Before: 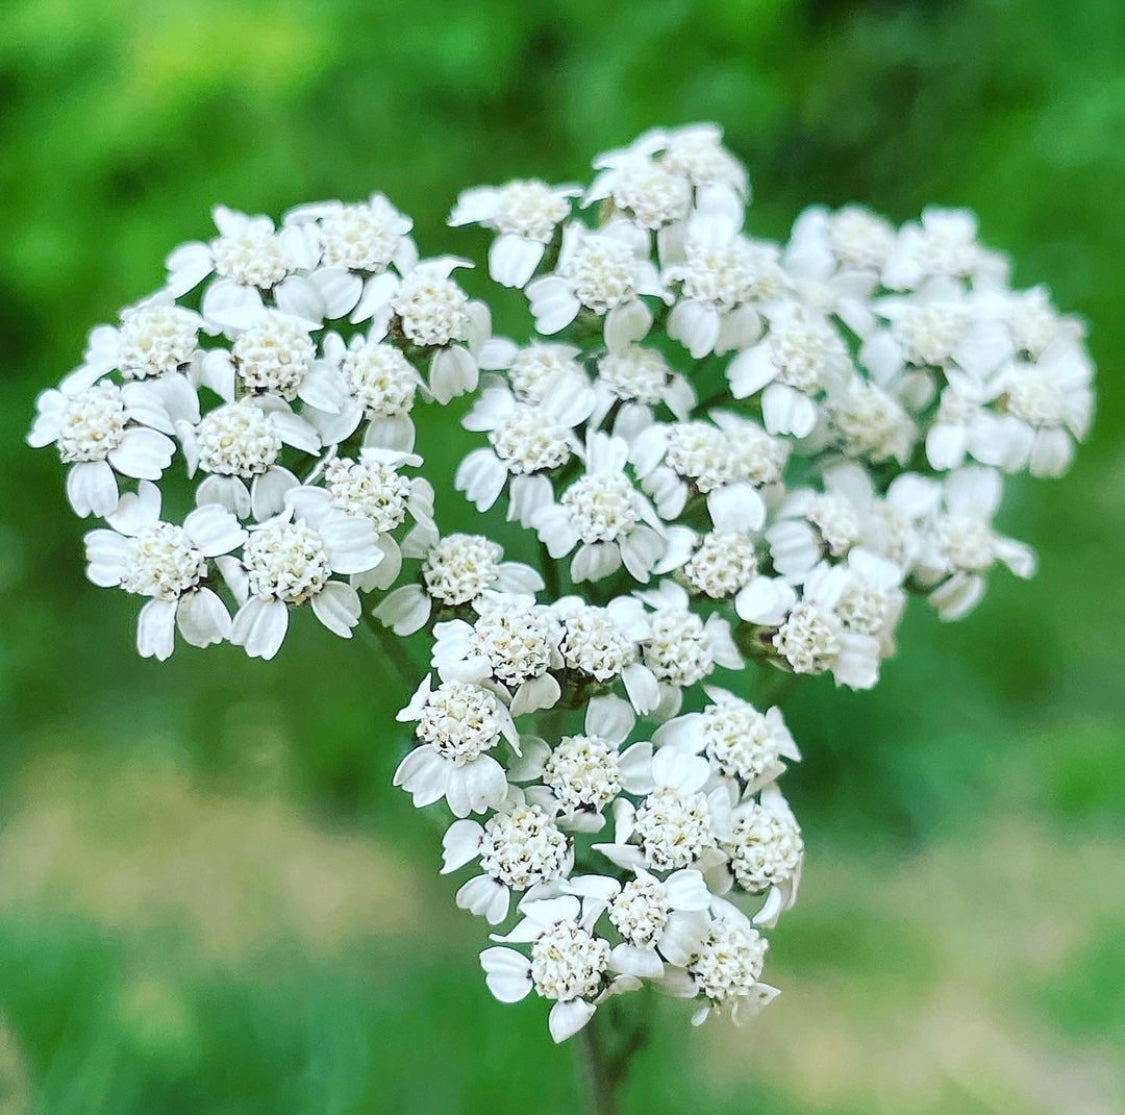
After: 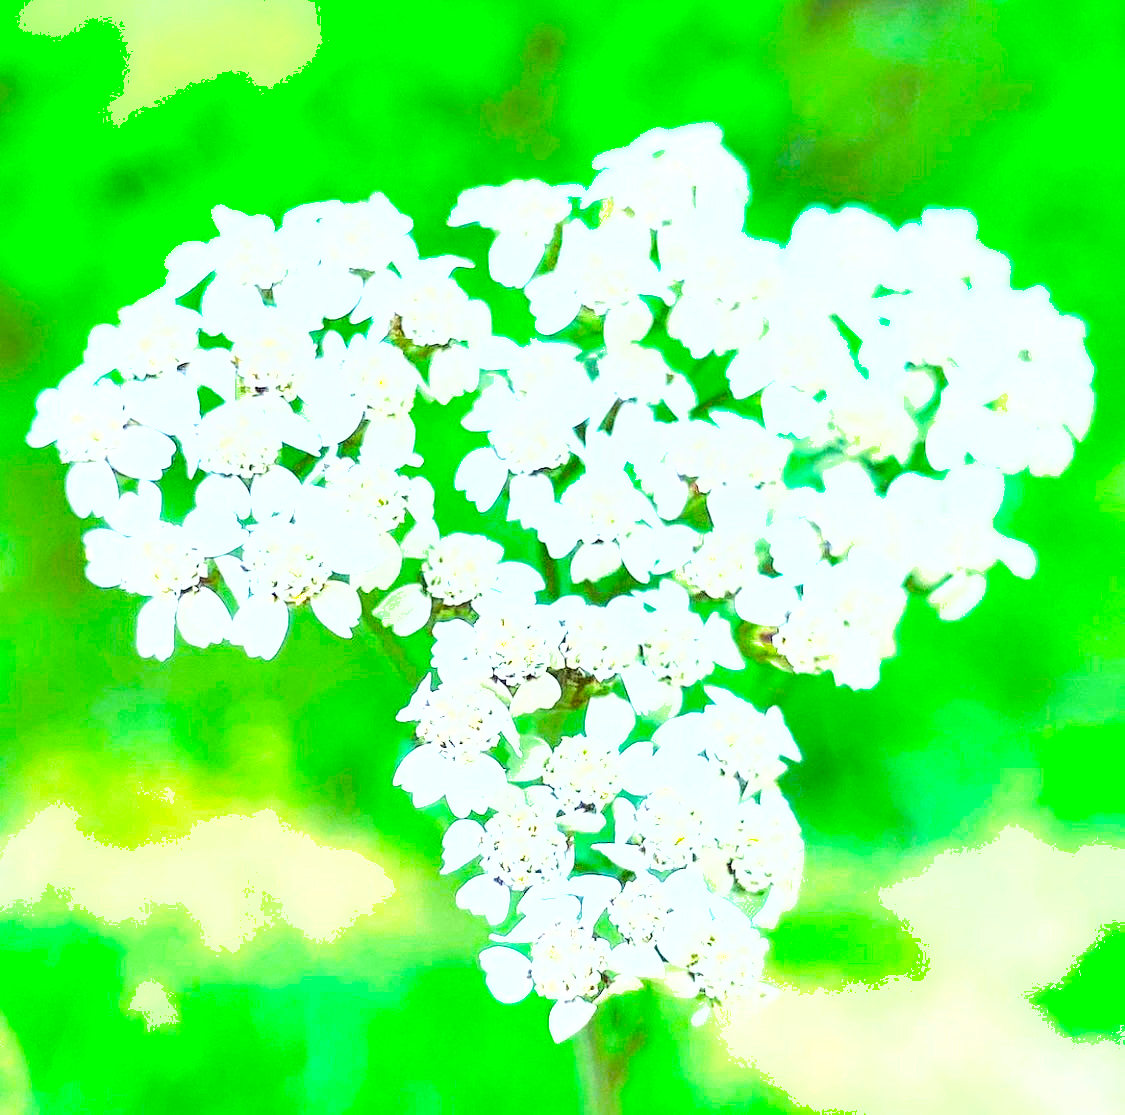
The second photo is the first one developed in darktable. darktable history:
exposure: black level correction 0, exposure 1.675 EV, compensate exposure bias true, compensate highlight preservation false
contrast brightness saturation: brightness 1
color balance rgb: perceptual saturation grading › global saturation 25%, perceptual brilliance grading › mid-tones 10%, perceptual brilliance grading › shadows 15%, global vibrance 20%
shadows and highlights: soften with gaussian
